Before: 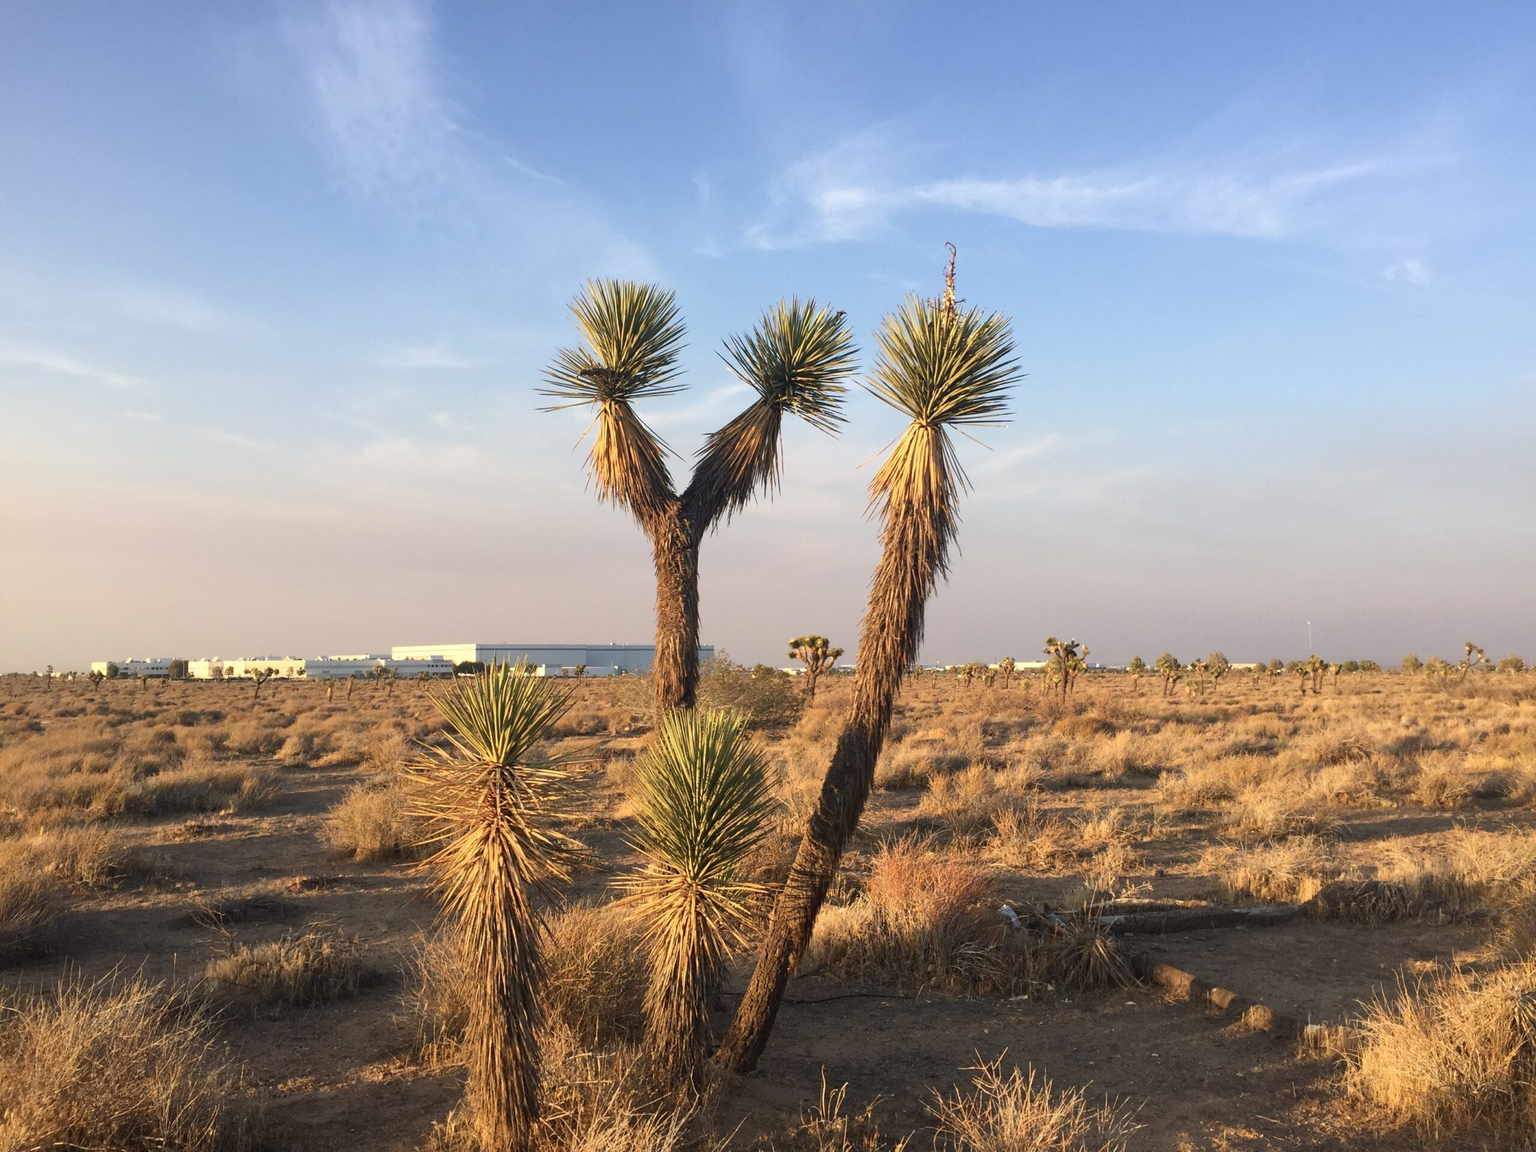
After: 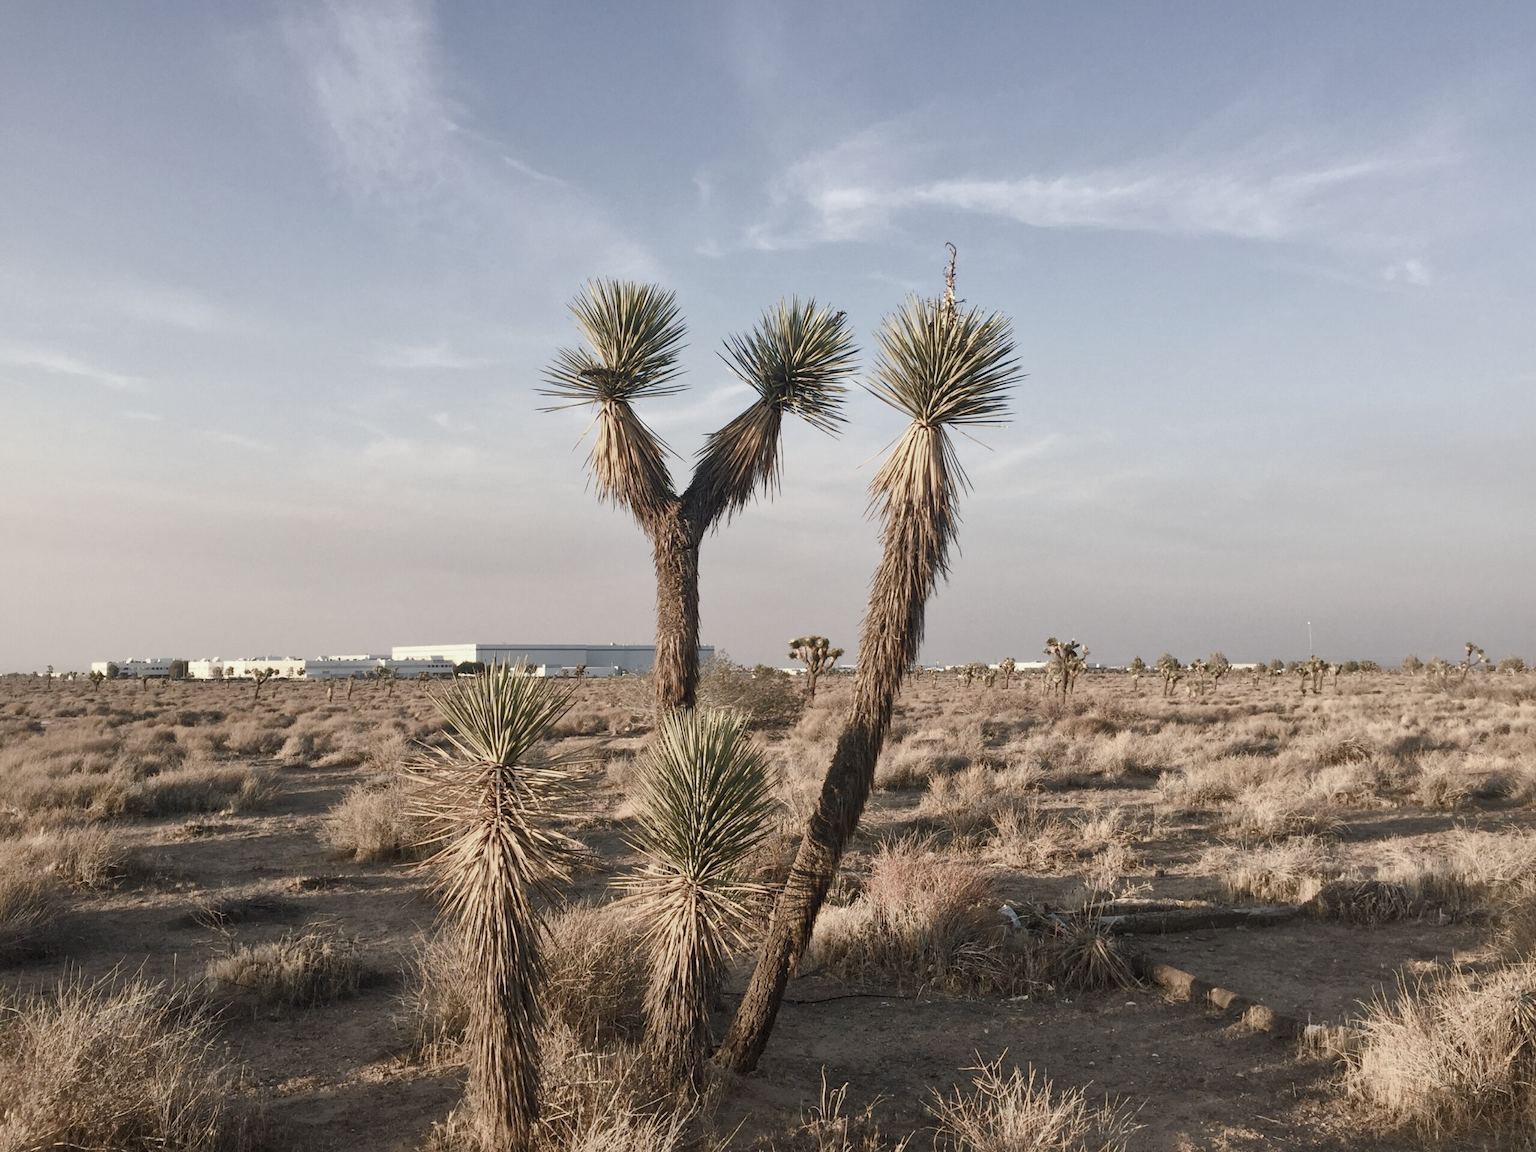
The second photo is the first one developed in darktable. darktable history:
color correction: saturation 0.5
color balance rgb: shadows lift › chroma 1%, shadows lift › hue 113°, highlights gain › chroma 0.2%, highlights gain › hue 333°, perceptual saturation grading › global saturation 20%, perceptual saturation grading › highlights -50%, perceptual saturation grading › shadows 25%, contrast -10%
local contrast: mode bilateral grid, contrast 20, coarseness 50, detail 130%, midtone range 0.2
white balance: emerald 1
